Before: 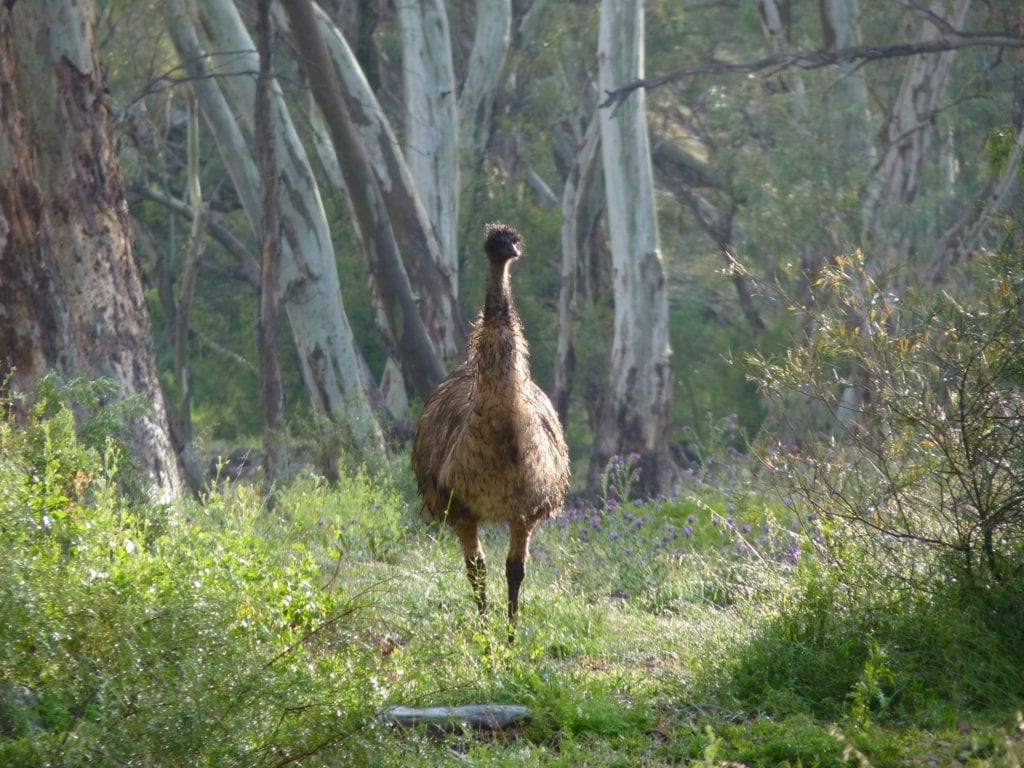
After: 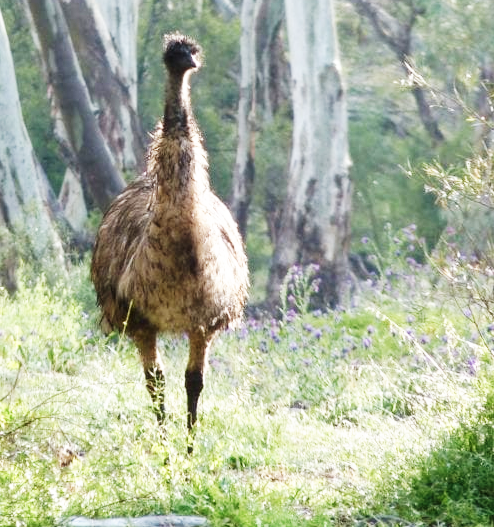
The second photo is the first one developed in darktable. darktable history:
color balance: input saturation 80.07%
crop: left 31.379%, top 24.658%, right 20.326%, bottom 6.628%
base curve: curves: ch0 [(0, 0) (0.007, 0.004) (0.027, 0.03) (0.046, 0.07) (0.207, 0.54) (0.442, 0.872) (0.673, 0.972) (1, 1)], preserve colors none
